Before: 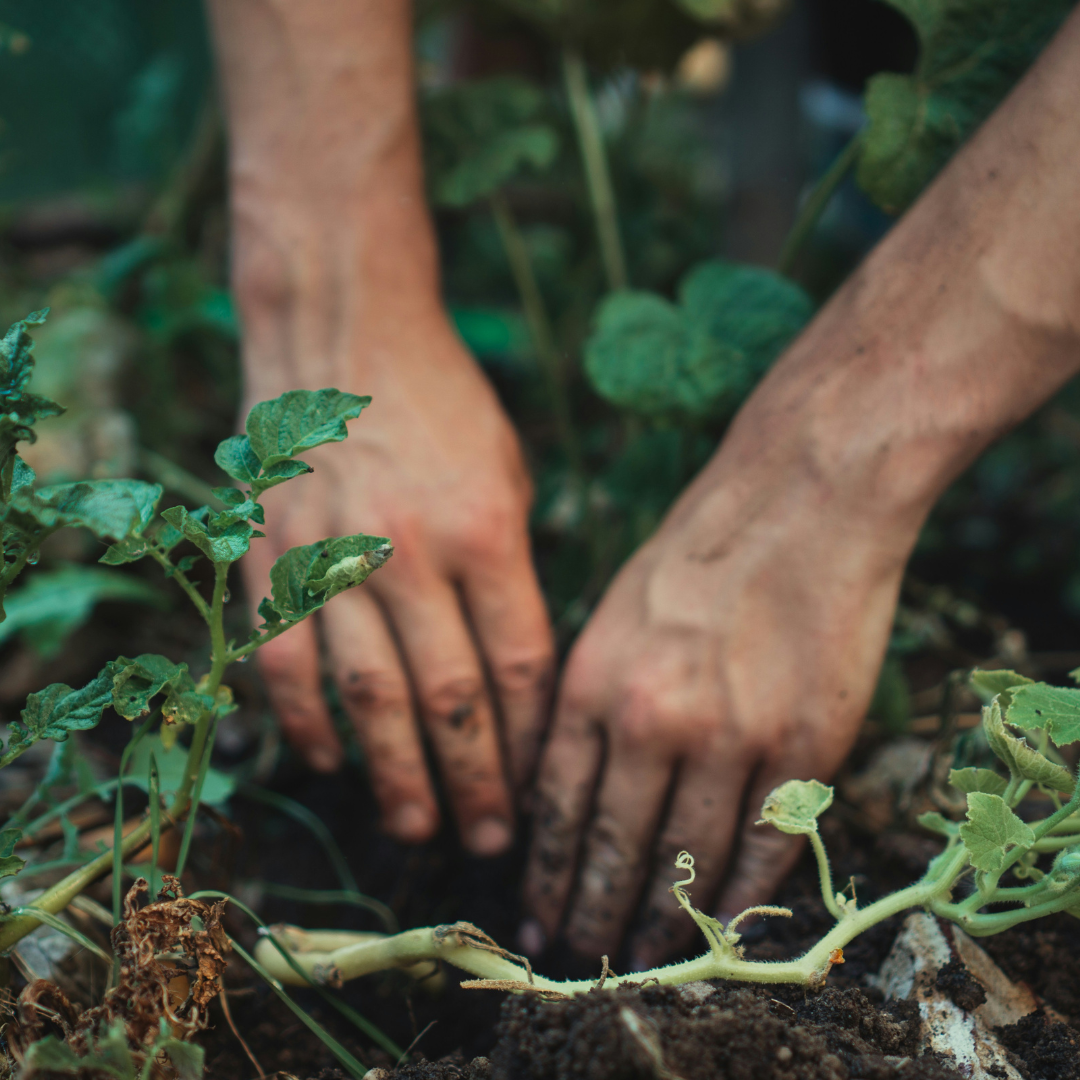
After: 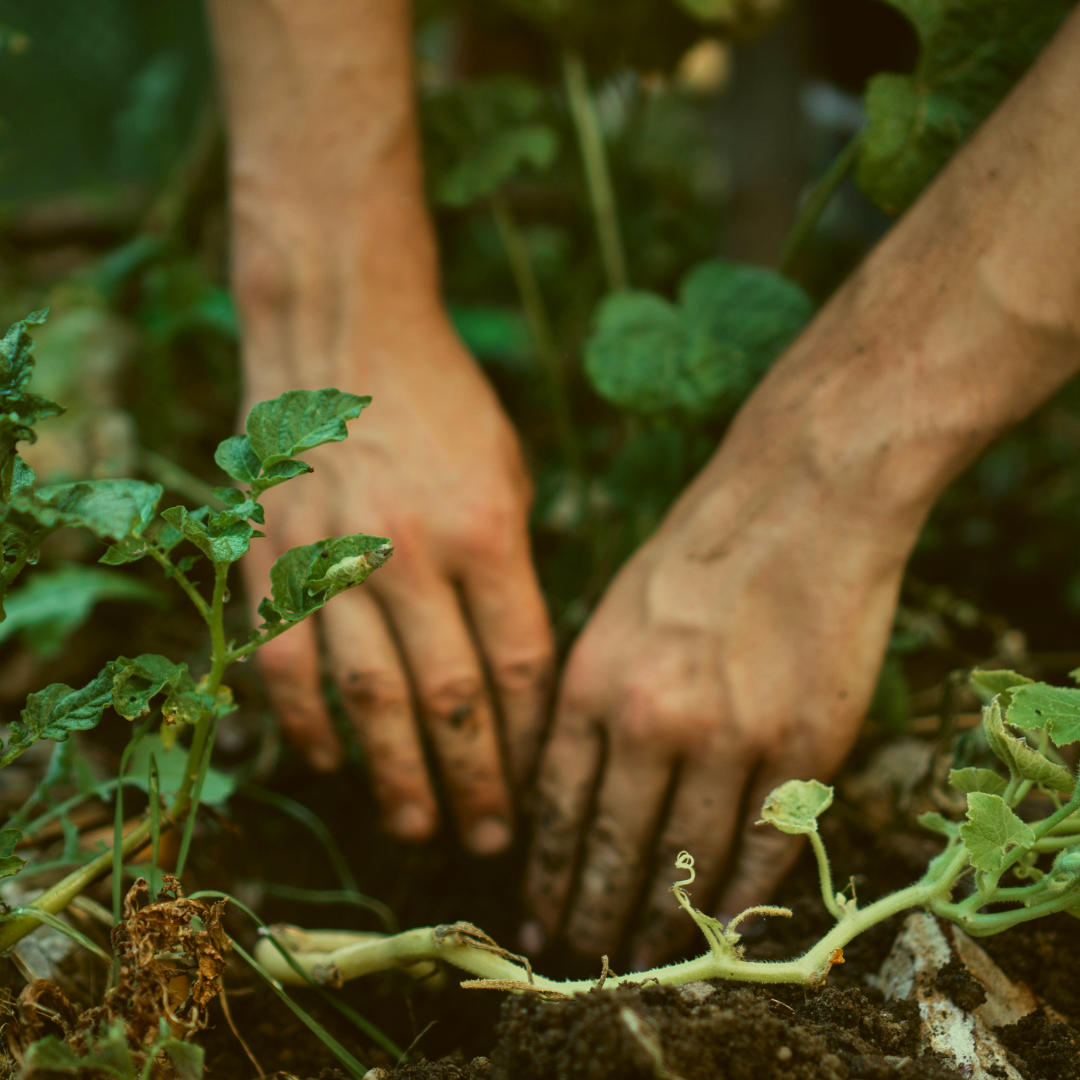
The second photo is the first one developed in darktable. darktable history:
color correction: highlights a* -1.37, highlights b* 10.33, shadows a* 0.674, shadows b* 19.48
